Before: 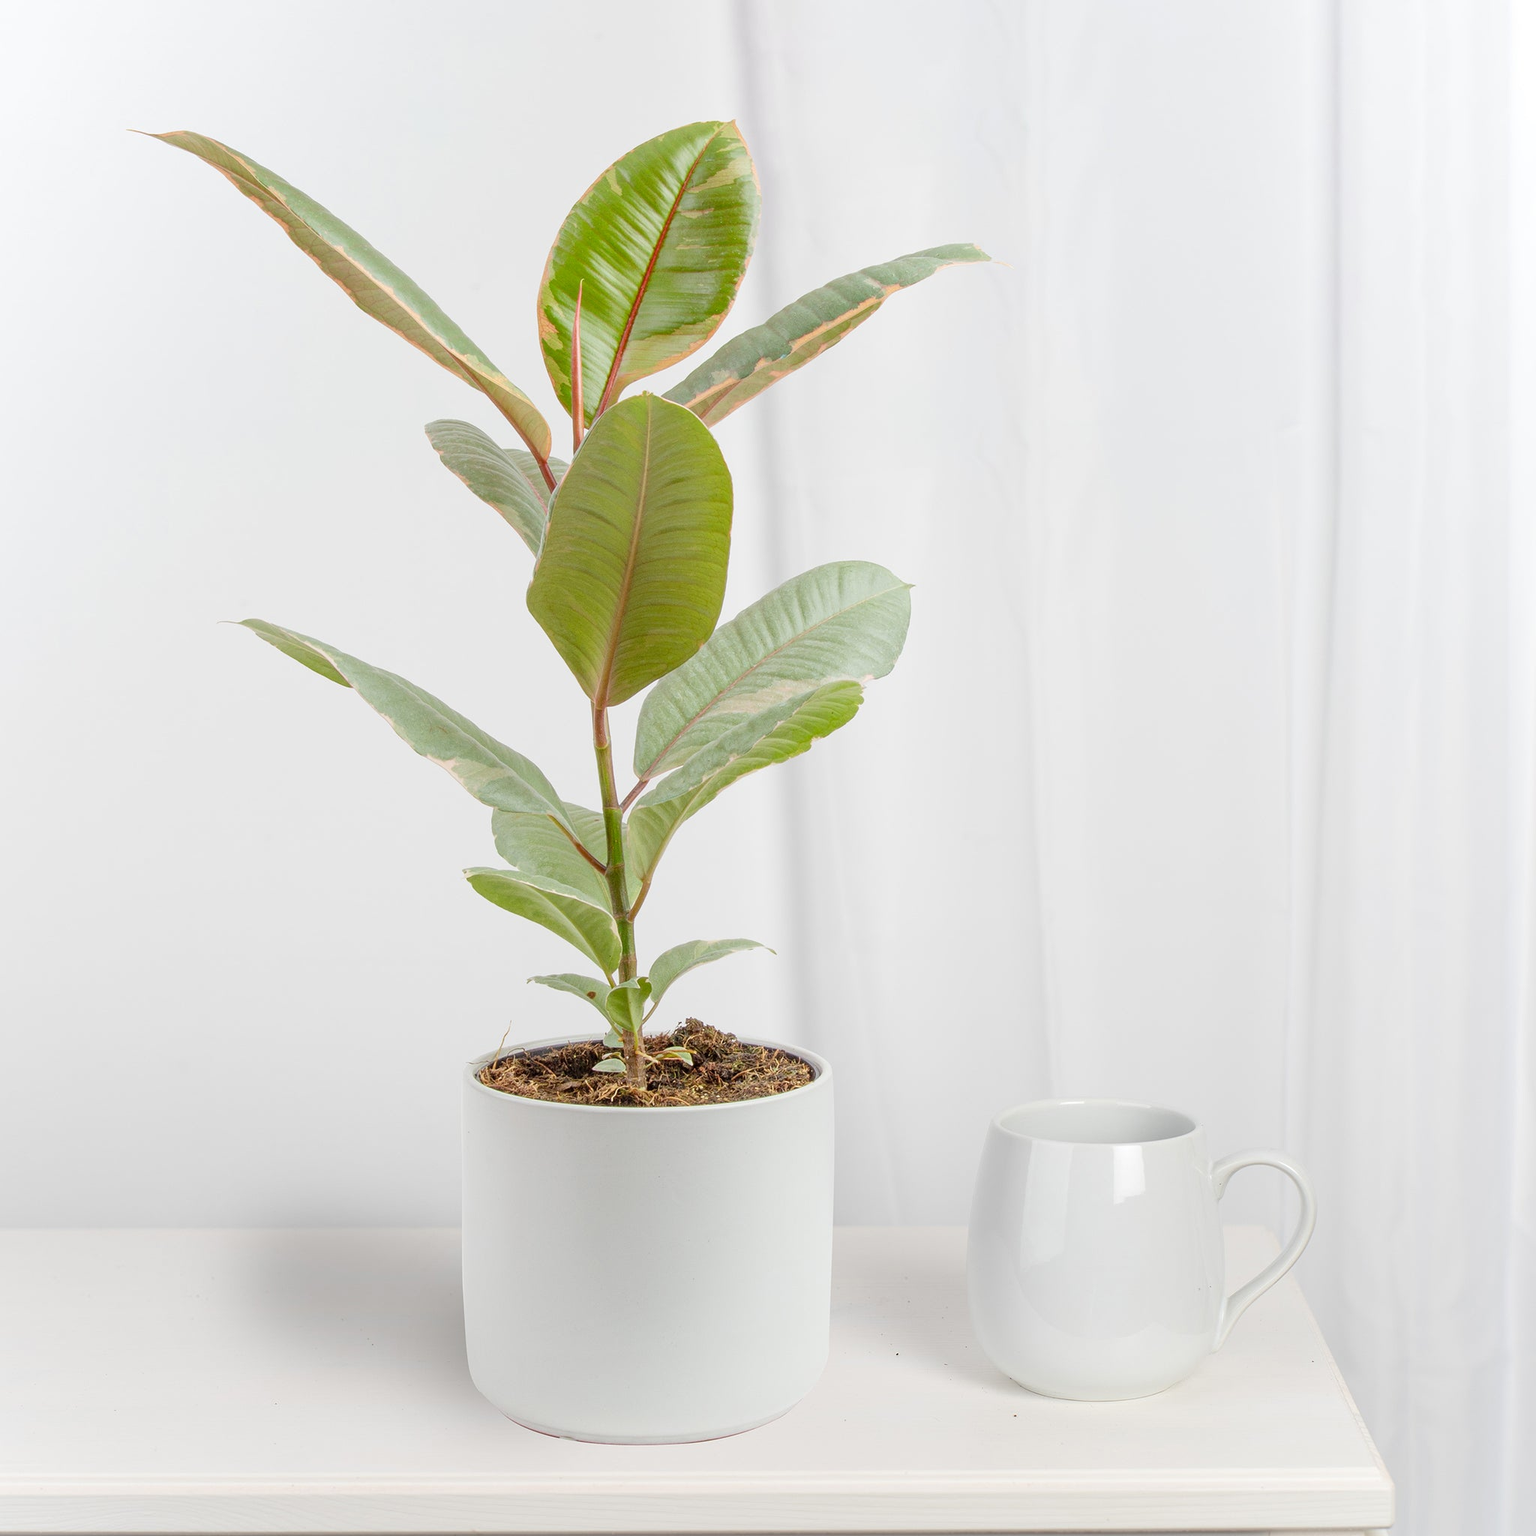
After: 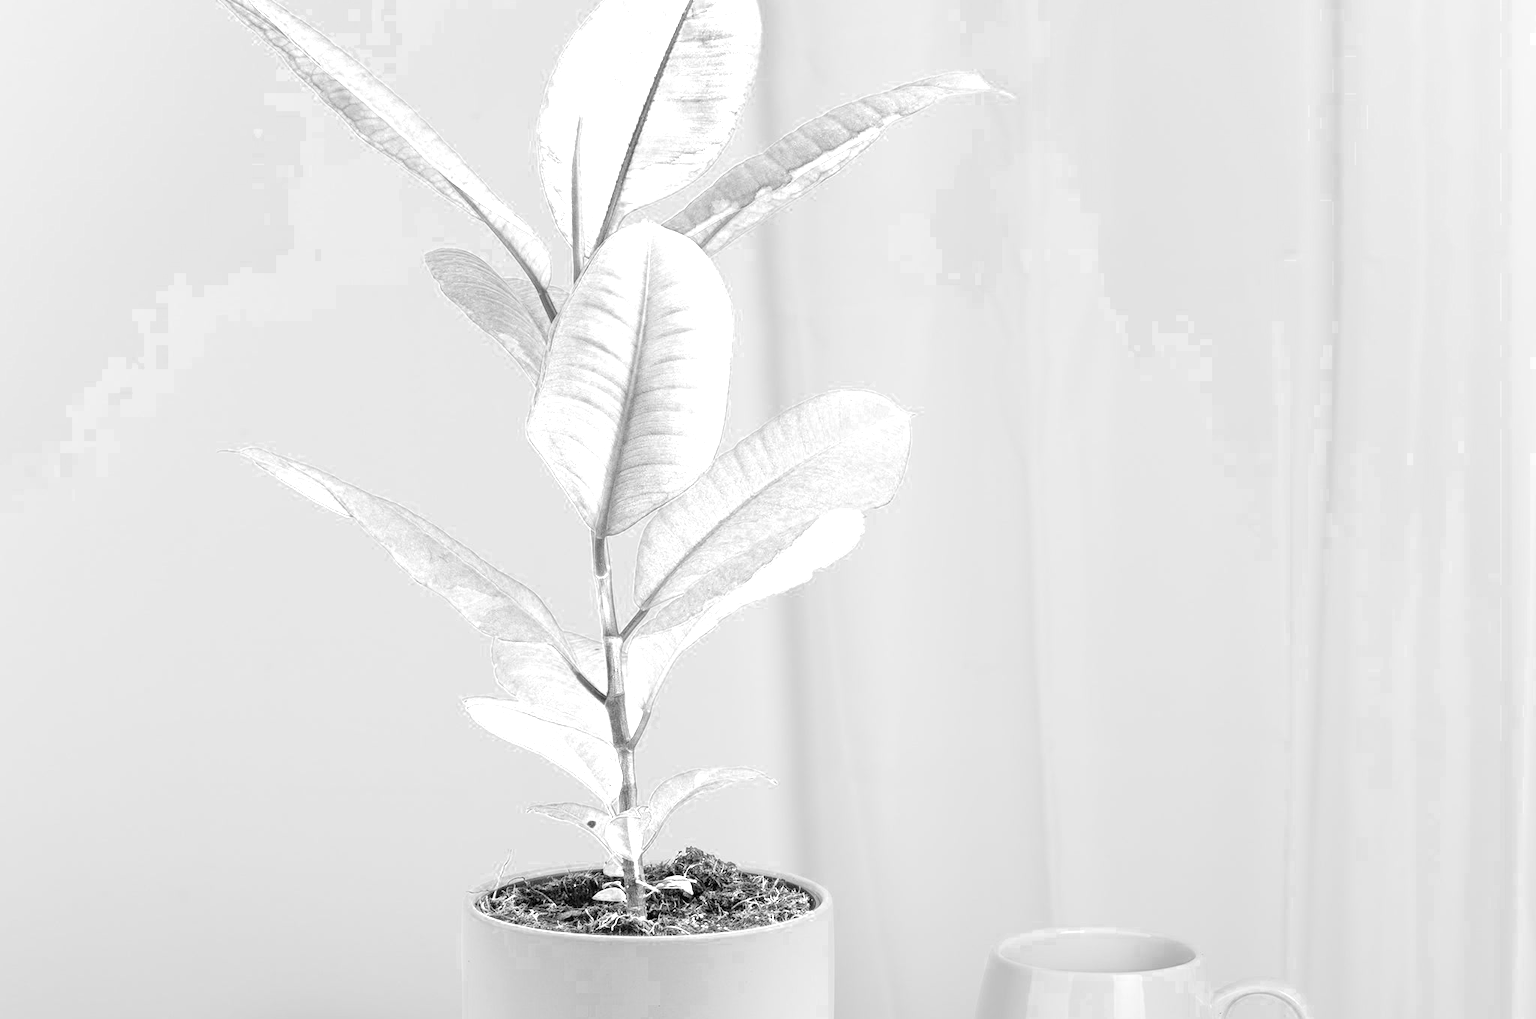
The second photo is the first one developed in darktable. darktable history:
color zones: curves: ch0 [(0, 0.554) (0.146, 0.662) (0.293, 0.86) (0.503, 0.774) (0.637, 0.106) (0.74, 0.072) (0.866, 0.488) (0.998, 0.569)]; ch1 [(0, 0) (0.143, 0) (0.286, 0) (0.429, 0) (0.571, 0) (0.714, 0) (0.857, 0)]
crop: top 11.169%, bottom 22.44%
